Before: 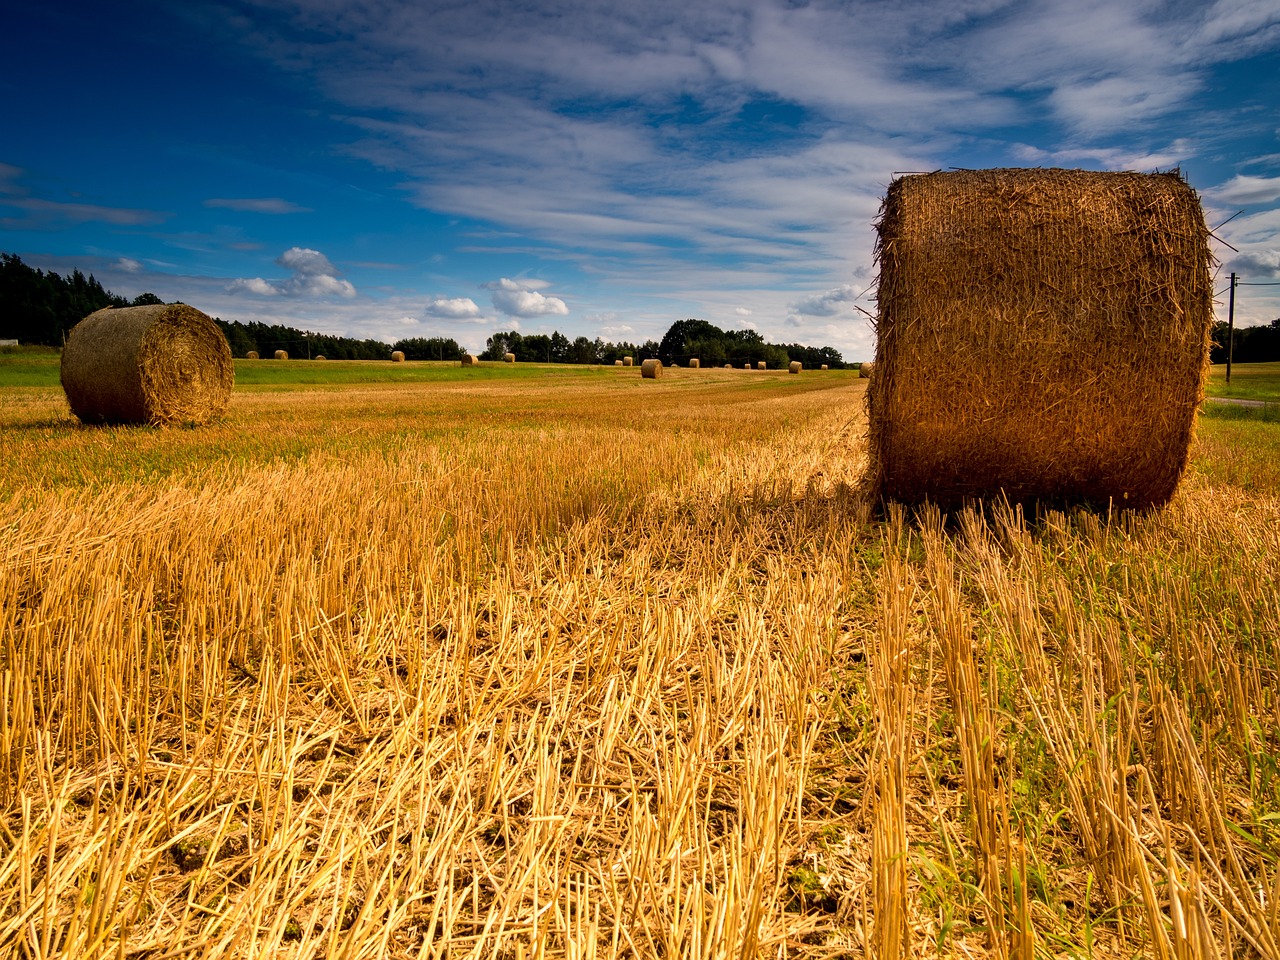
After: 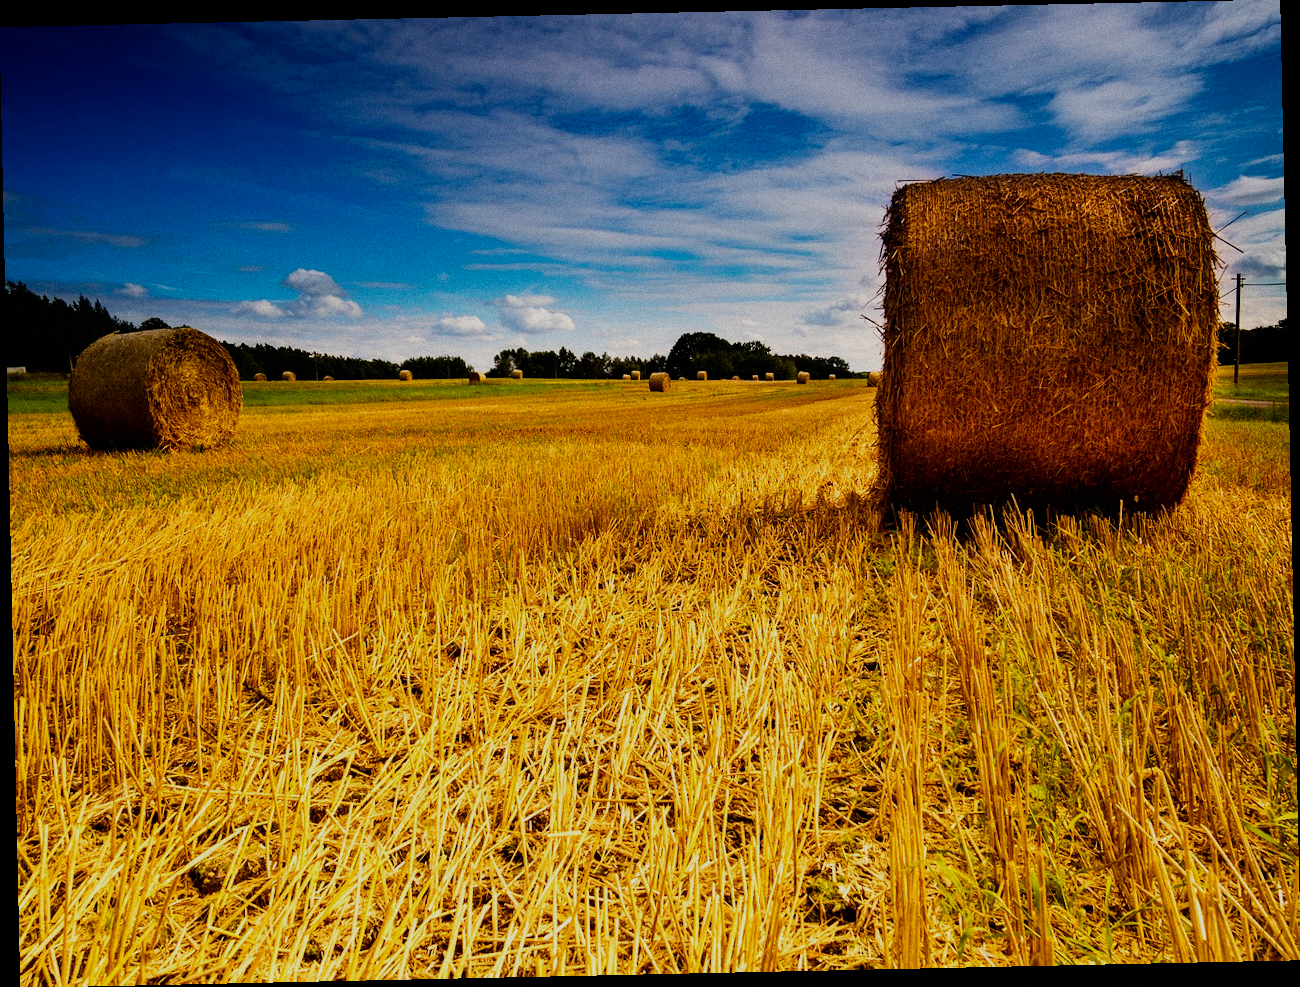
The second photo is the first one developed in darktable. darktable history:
sigmoid: skew -0.2, preserve hue 0%, red attenuation 0.1, red rotation 0.035, green attenuation 0.1, green rotation -0.017, blue attenuation 0.15, blue rotation -0.052, base primaries Rec2020
color balance rgb: perceptual saturation grading › global saturation 20%, global vibrance 20%
grain: coarseness 0.09 ISO
rotate and perspective: rotation -1.24°, automatic cropping off
